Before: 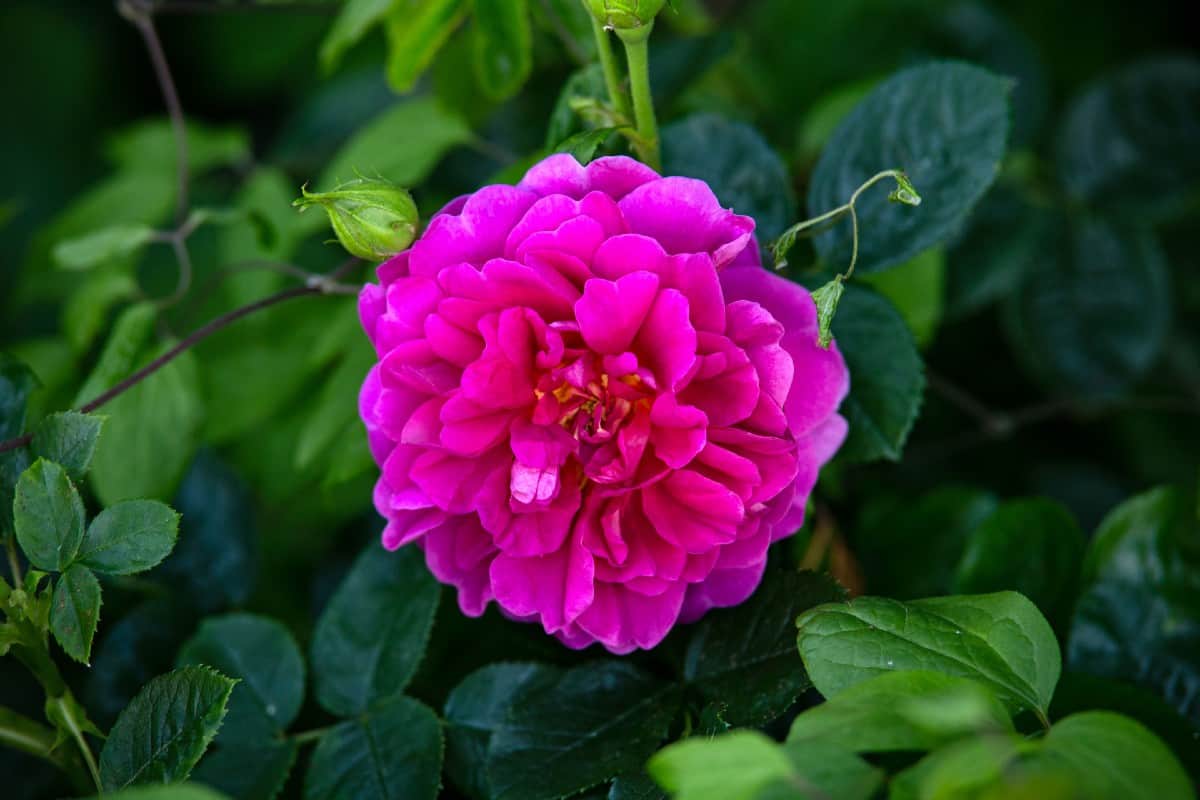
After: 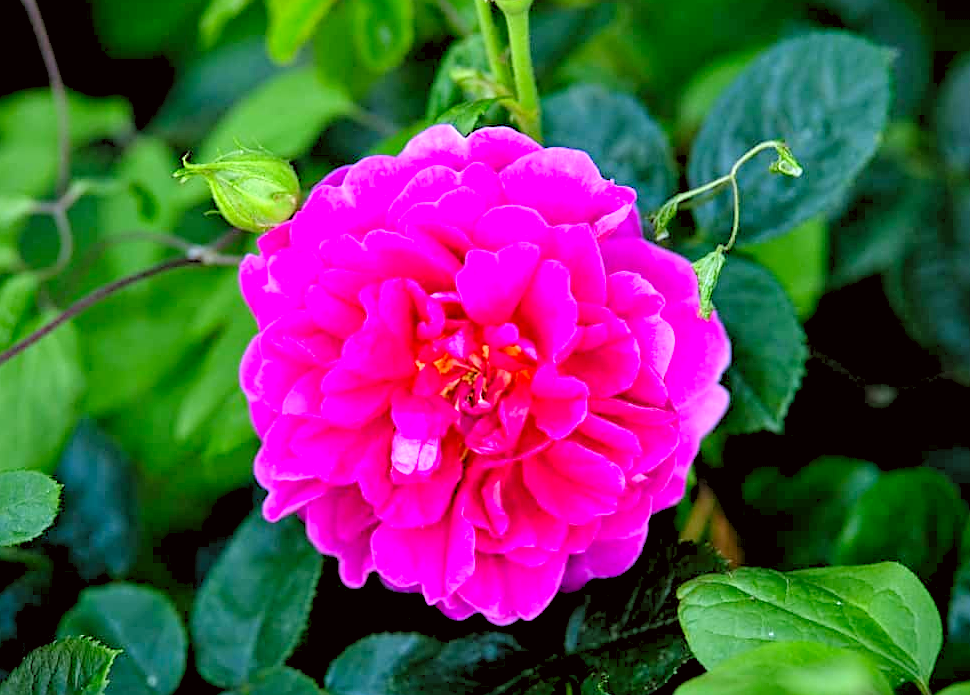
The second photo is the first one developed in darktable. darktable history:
levels: levels [0.093, 0.434, 0.988]
sharpen: on, module defaults
color correction: highlights a* -2.76, highlights b* -2.23, shadows a* 2.13, shadows b* 2.76
crop: left 9.935%, top 3.639%, right 9.221%, bottom 9.366%
exposure: black level correction 0.001, exposure 0.499 EV, compensate exposure bias true, compensate highlight preservation false
